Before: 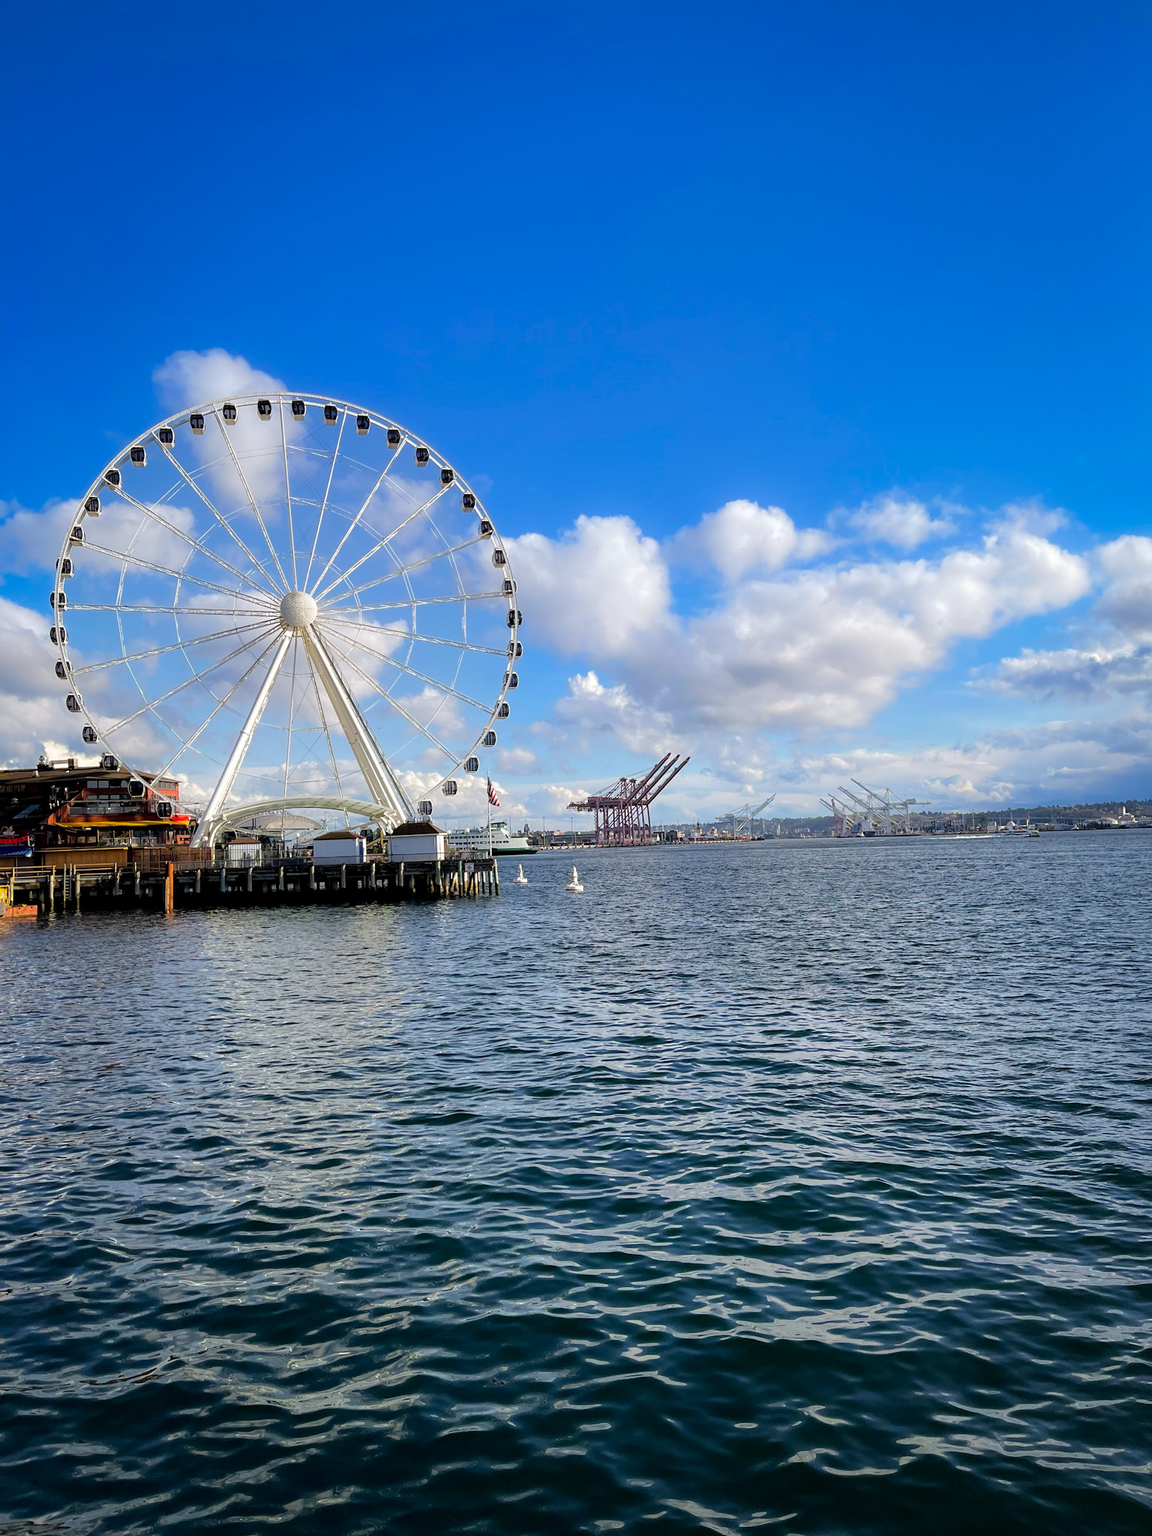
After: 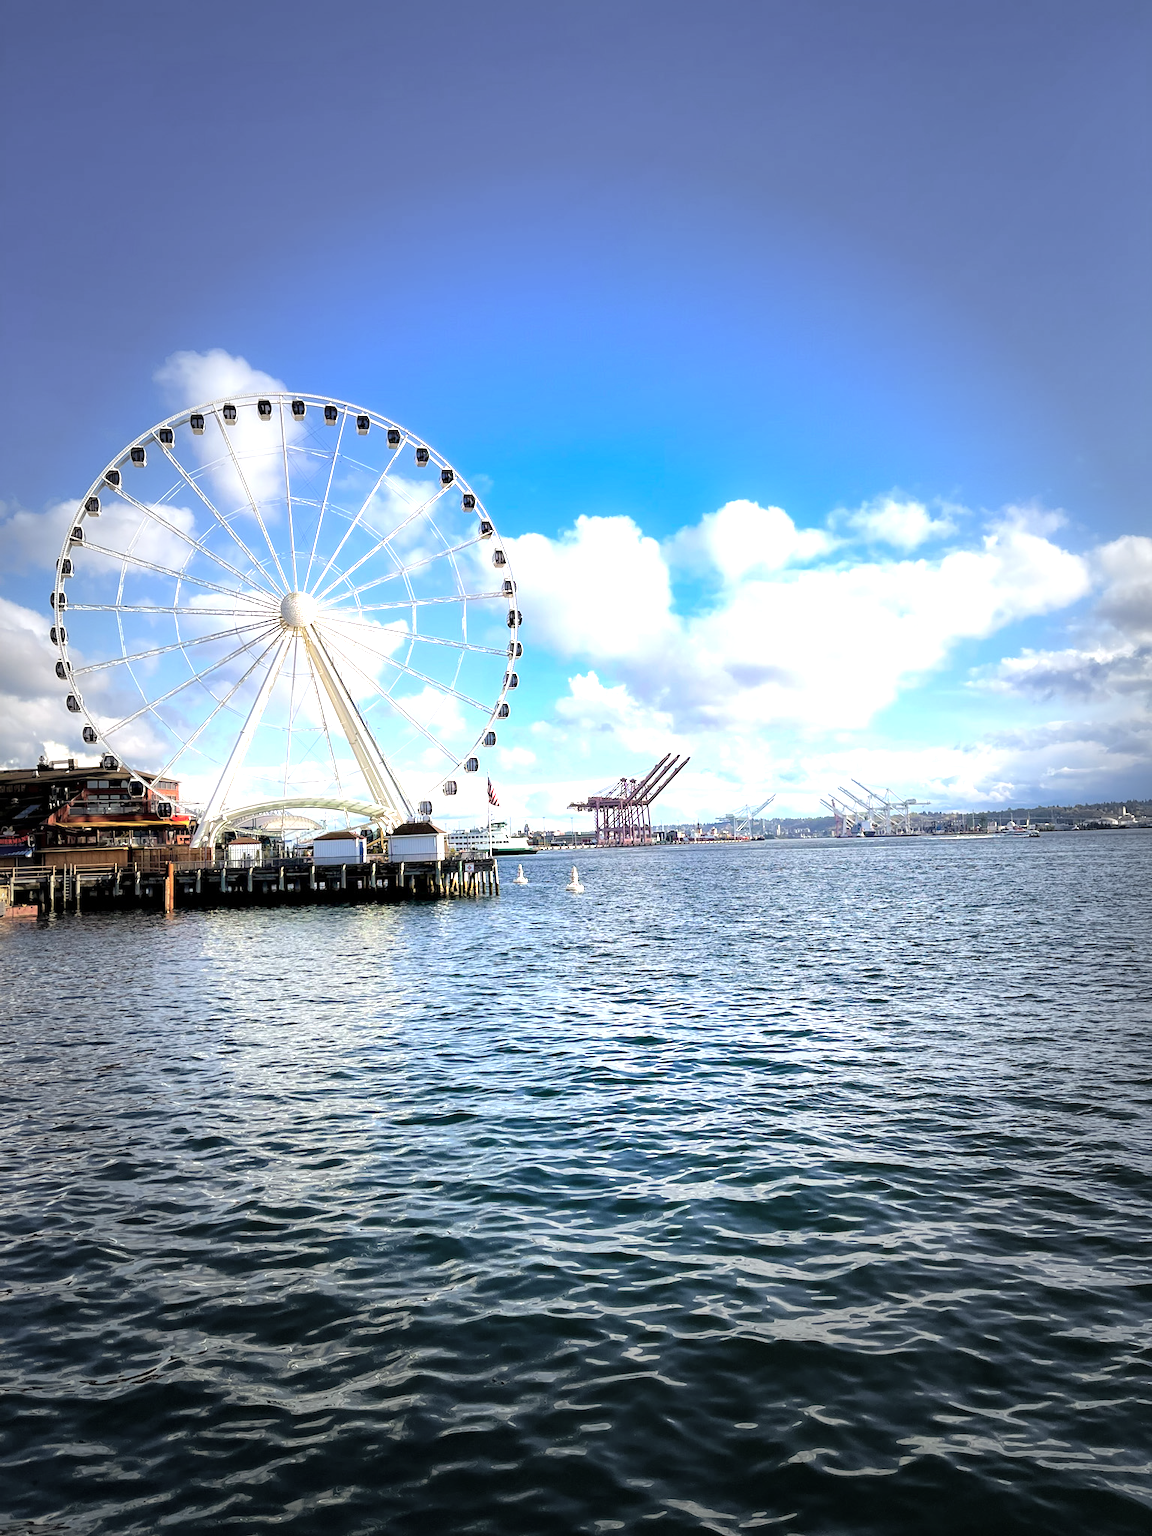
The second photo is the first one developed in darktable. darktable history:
exposure: black level correction 0, exposure 1.1 EV, compensate highlight preservation false
vignetting: fall-off start 40%, fall-off radius 40%
local contrast: mode bilateral grid, contrast 20, coarseness 50, detail 120%, midtone range 0.2
